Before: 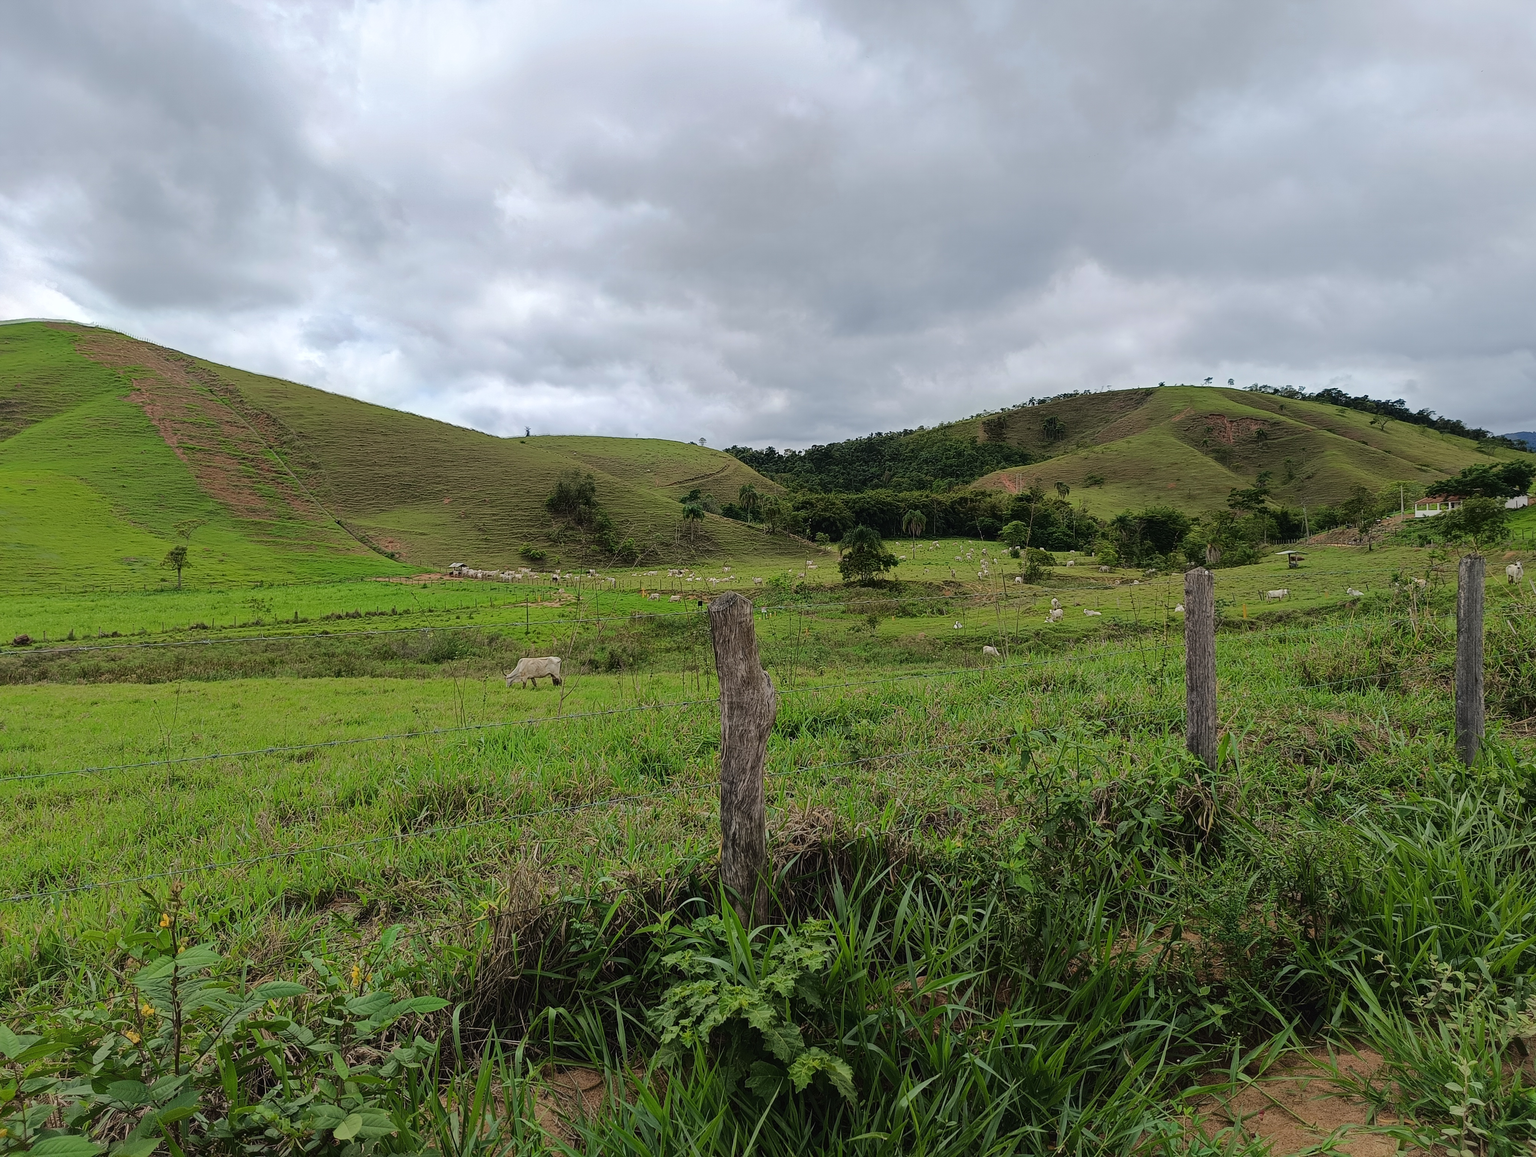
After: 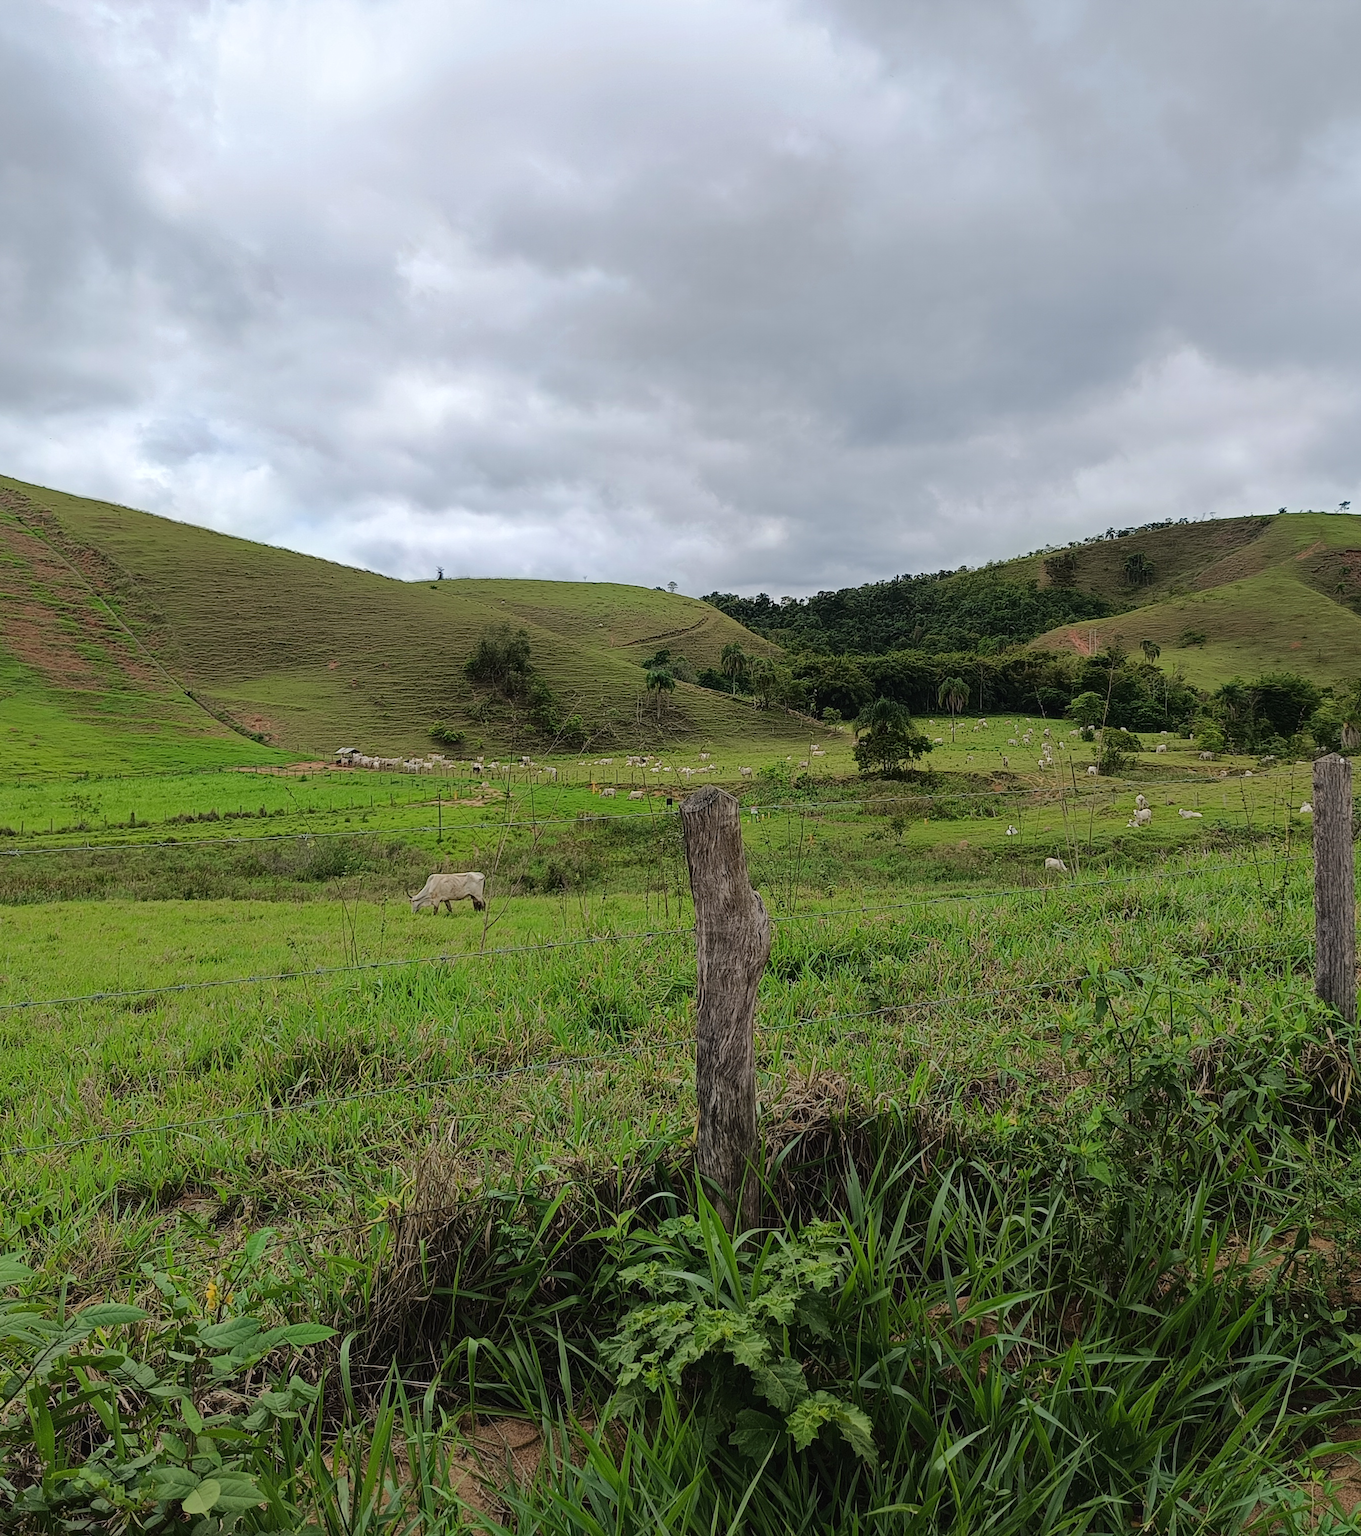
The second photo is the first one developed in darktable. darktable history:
crop and rotate: left 12.798%, right 20.439%
